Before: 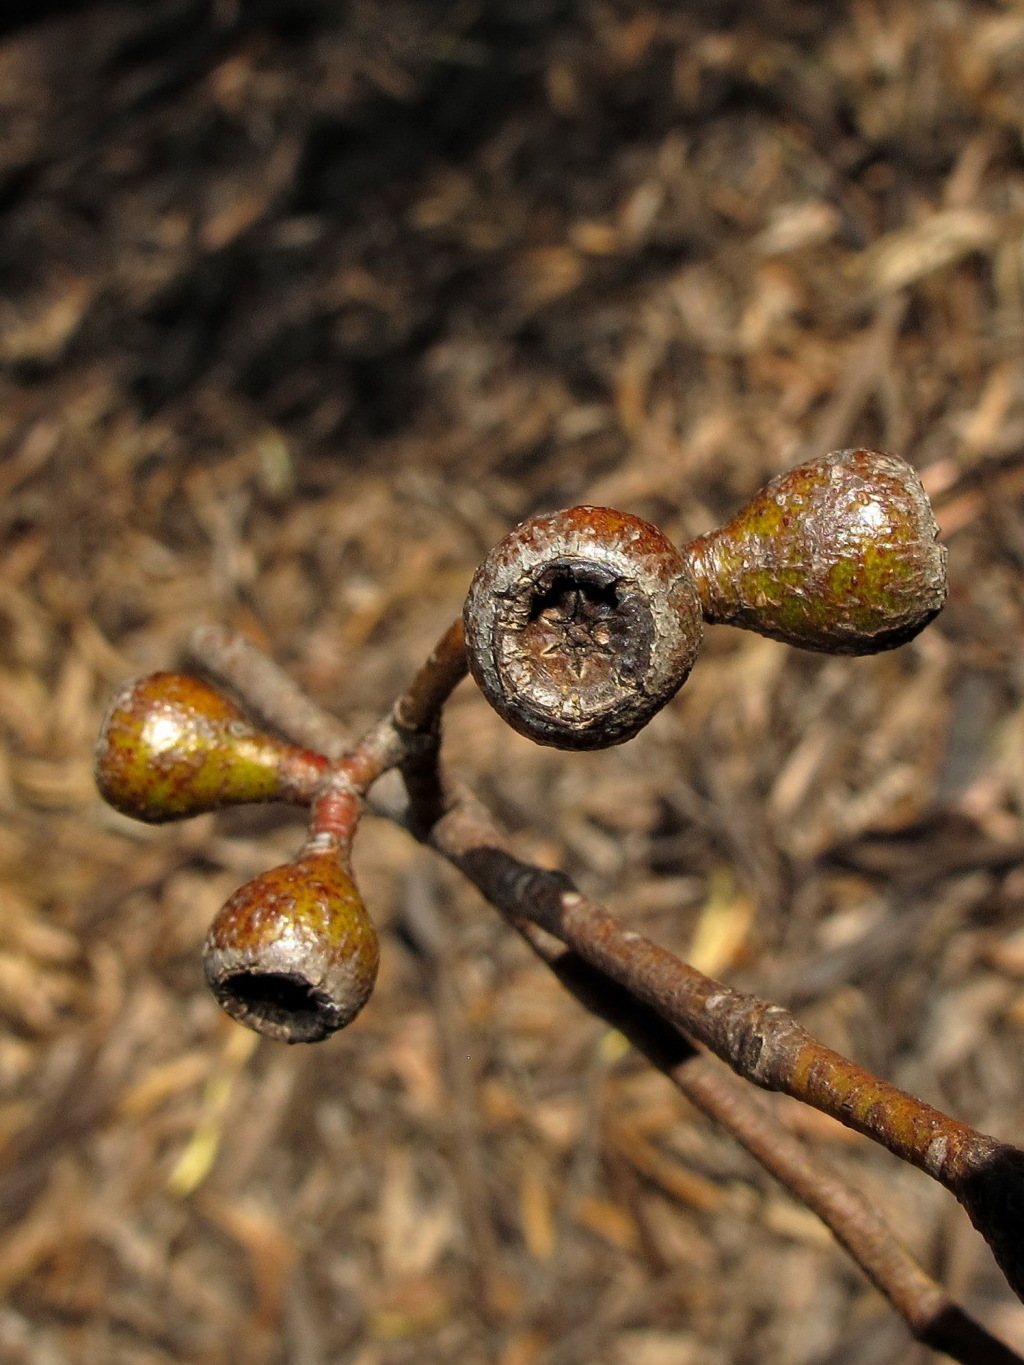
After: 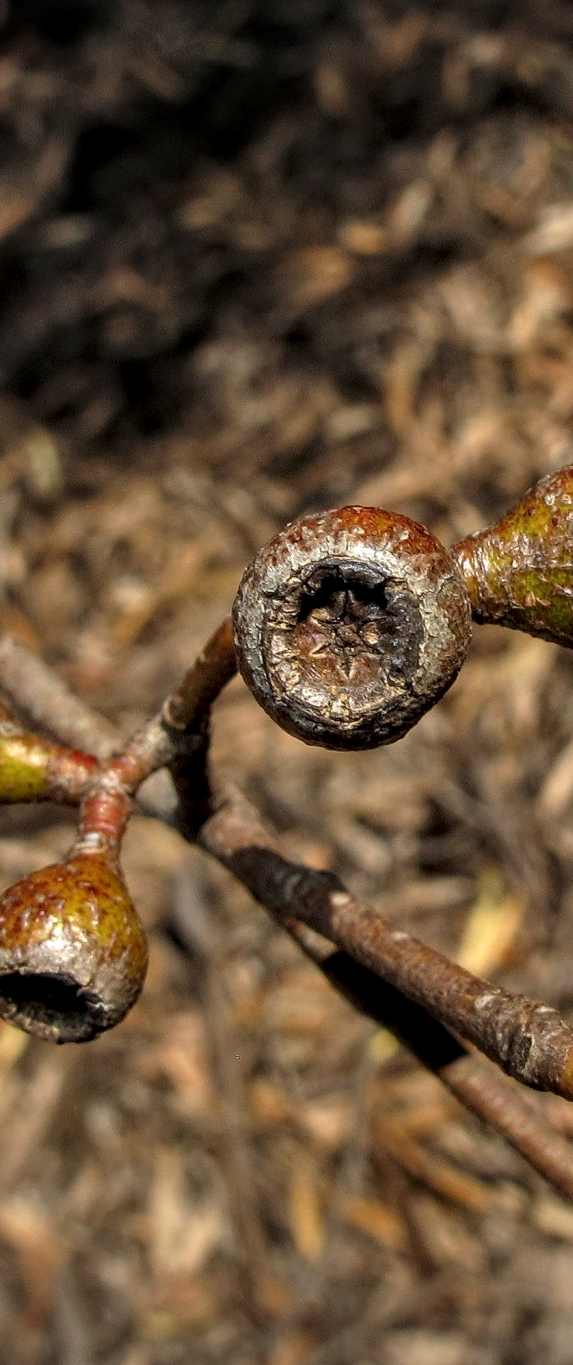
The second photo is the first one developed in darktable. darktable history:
crop and rotate: left 22.636%, right 21.364%
local contrast: detail 130%
vignetting: fall-off radius 61.09%, unbound false
